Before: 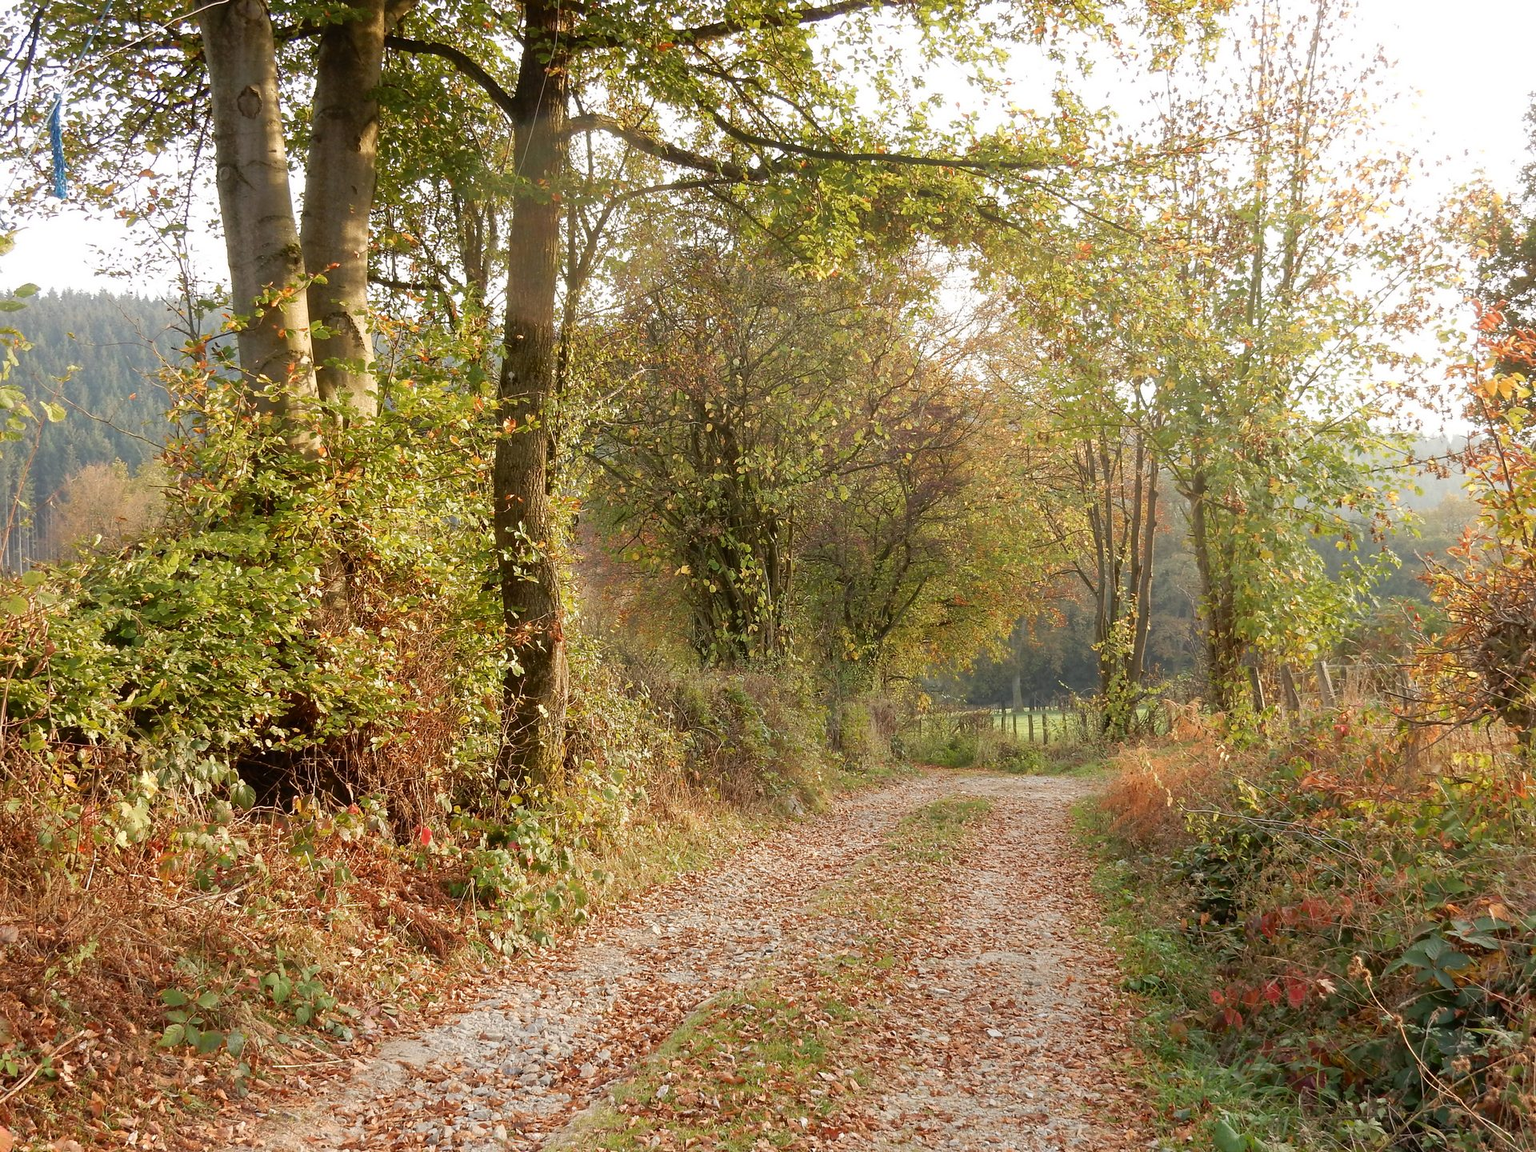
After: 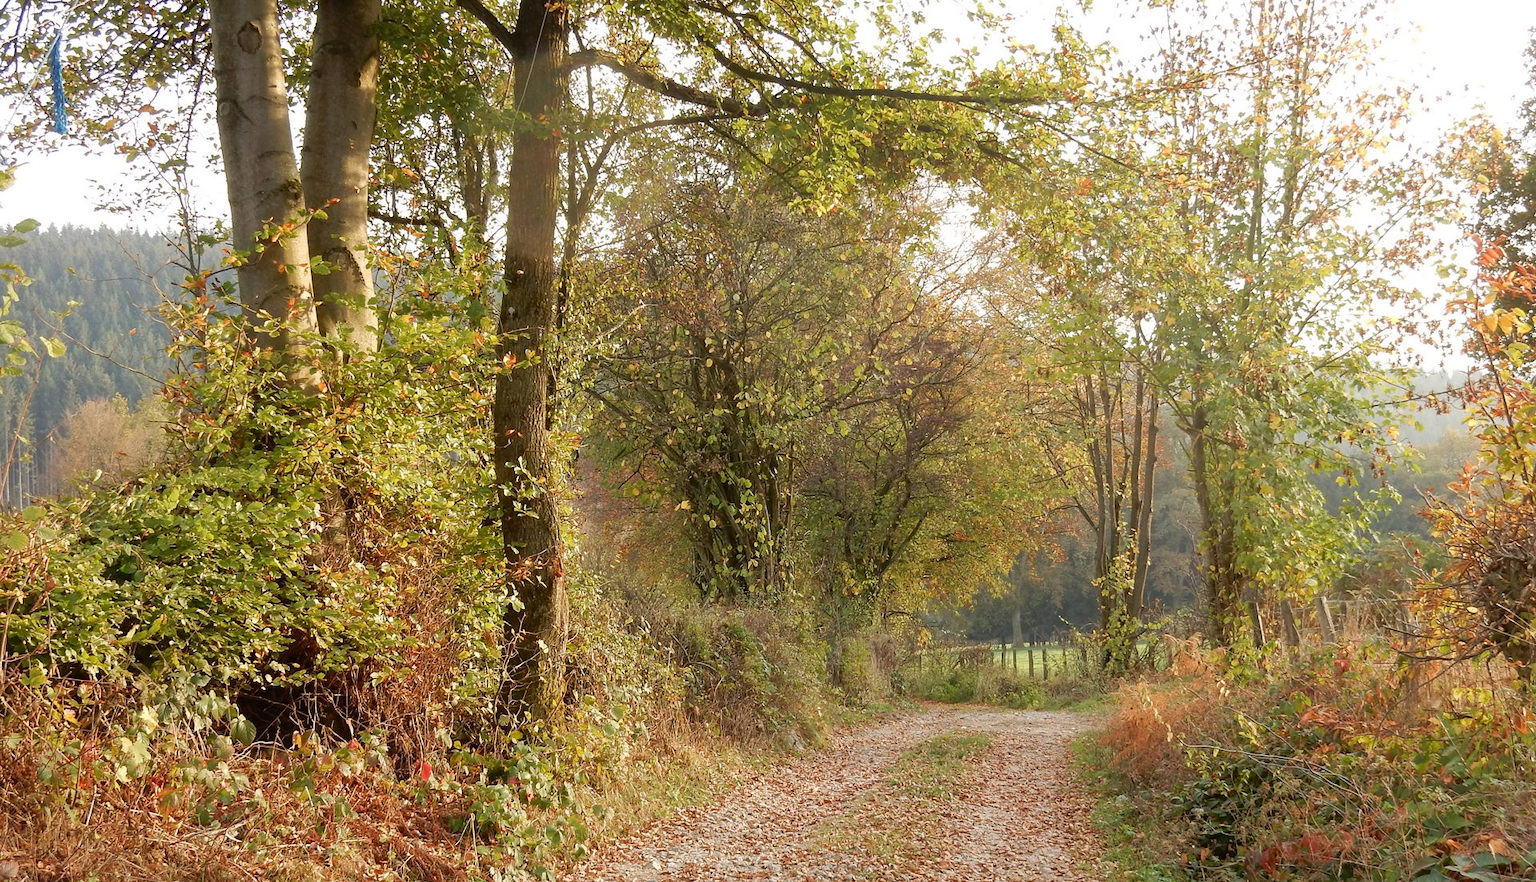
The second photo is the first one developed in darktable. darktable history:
crop: top 5.683%, bottom 17.686%
